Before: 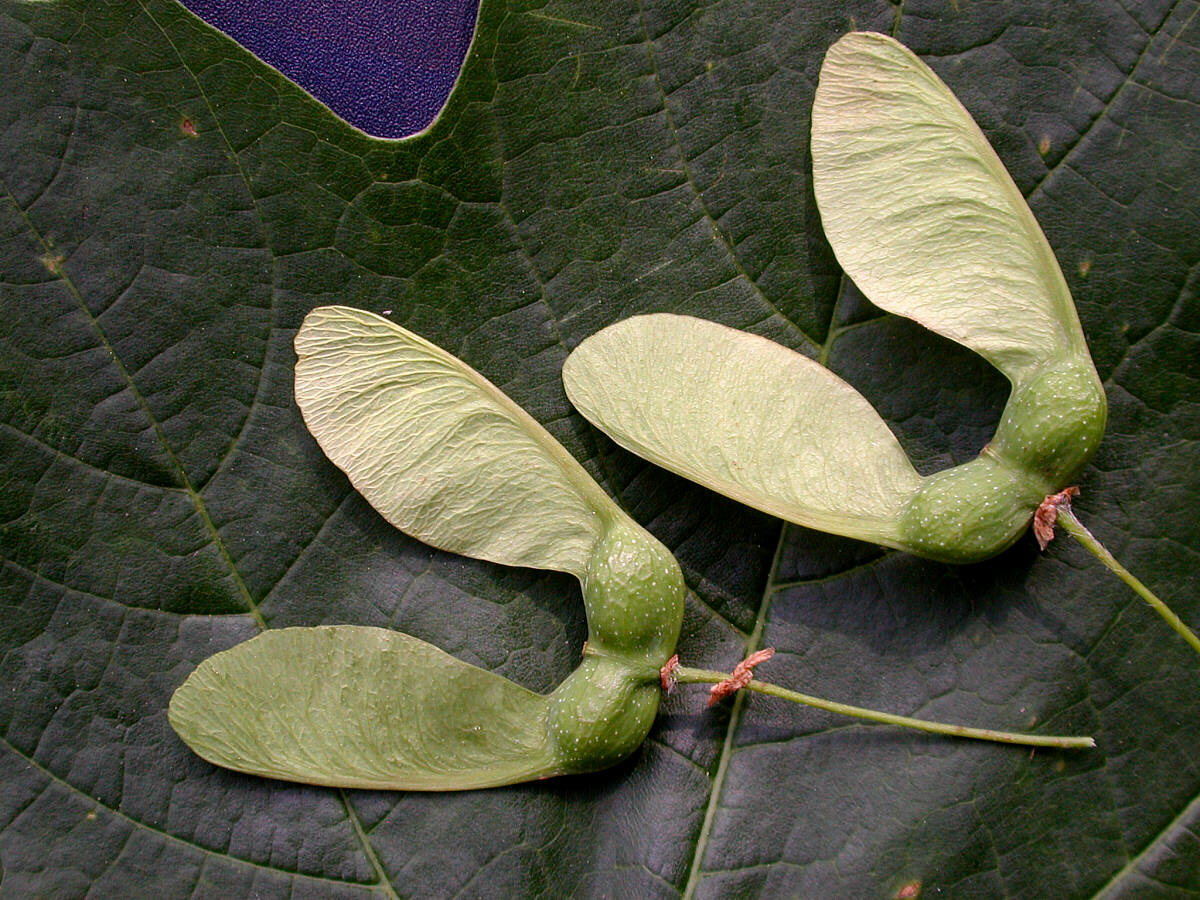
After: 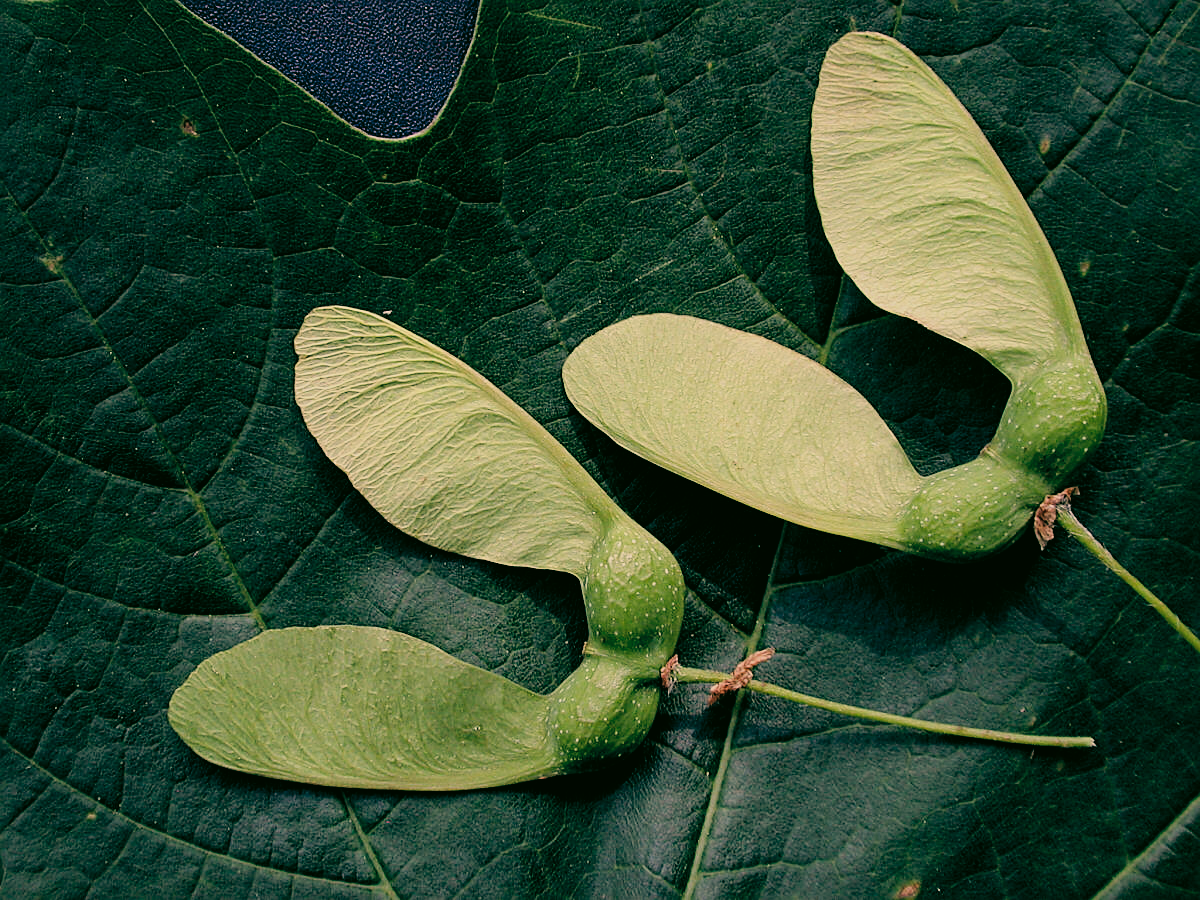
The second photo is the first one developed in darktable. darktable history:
filmic rgb: black relative exposure -4.38 EV, white relative exposure 4.56 EV, hardness 2.37, contrast 1.05
color correction: highlights a* -0.482, highlights b* 9.48, shadows a* -9.48, shadows b* 0.803
sharpen: on, module defaults
color balance: lift [1.005, 0.99, 1.007, 1.01], gamma [1, 0.979, 1.011, 1.021], gain [0.923, 1.098, 1.025, 0.902], input saturation 90.45%, contrast 7.73%, output saturation 105.91%
